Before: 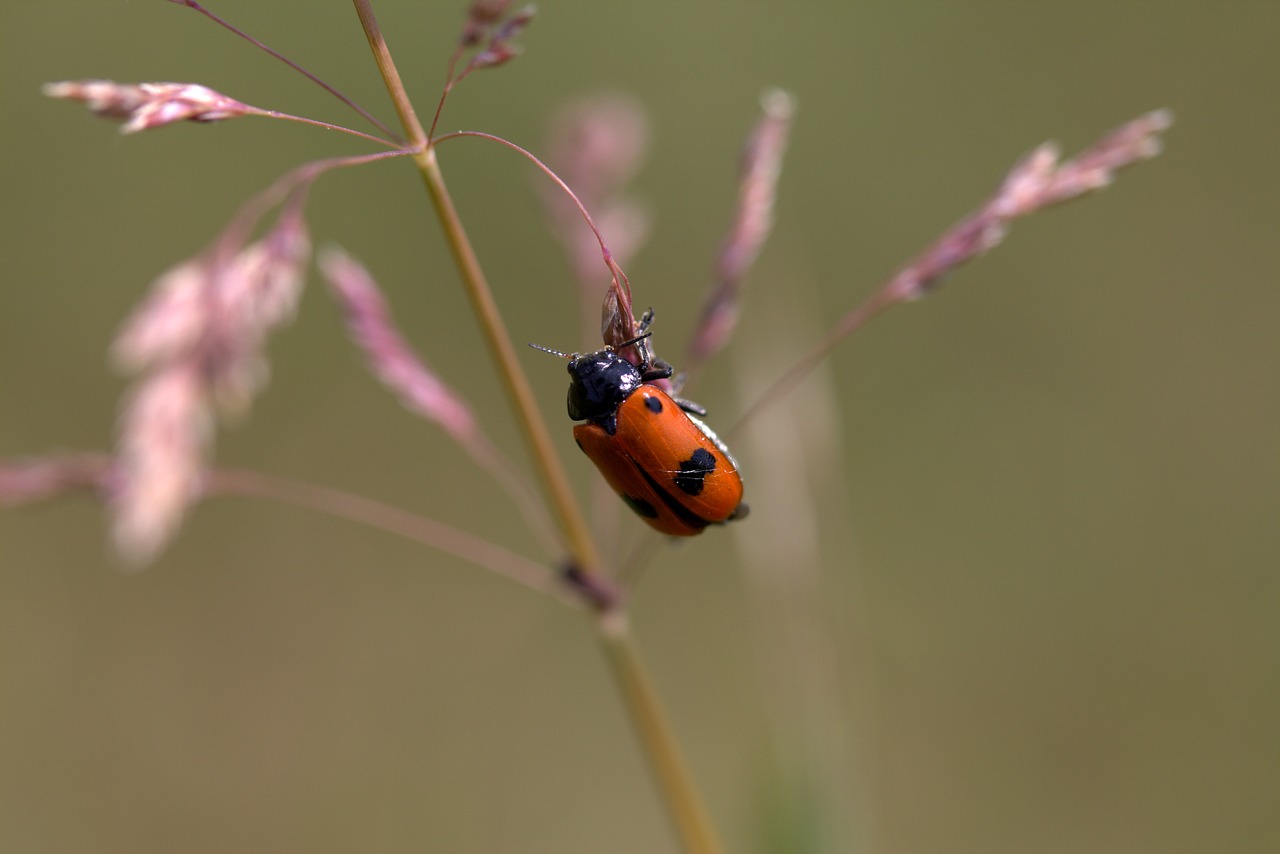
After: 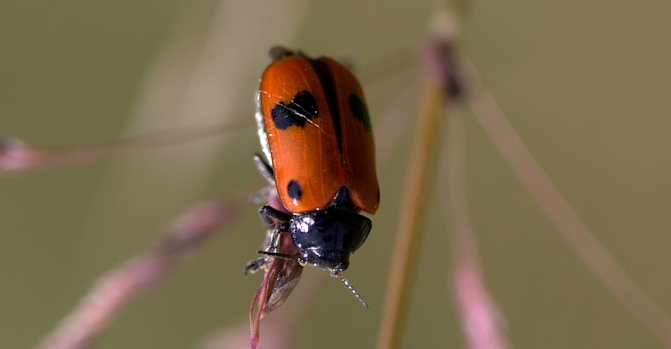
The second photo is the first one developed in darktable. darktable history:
crop and rotate: angle 147.69°, left 9.209%, top 15.639%, right 4.413%, bottom 17.071%
